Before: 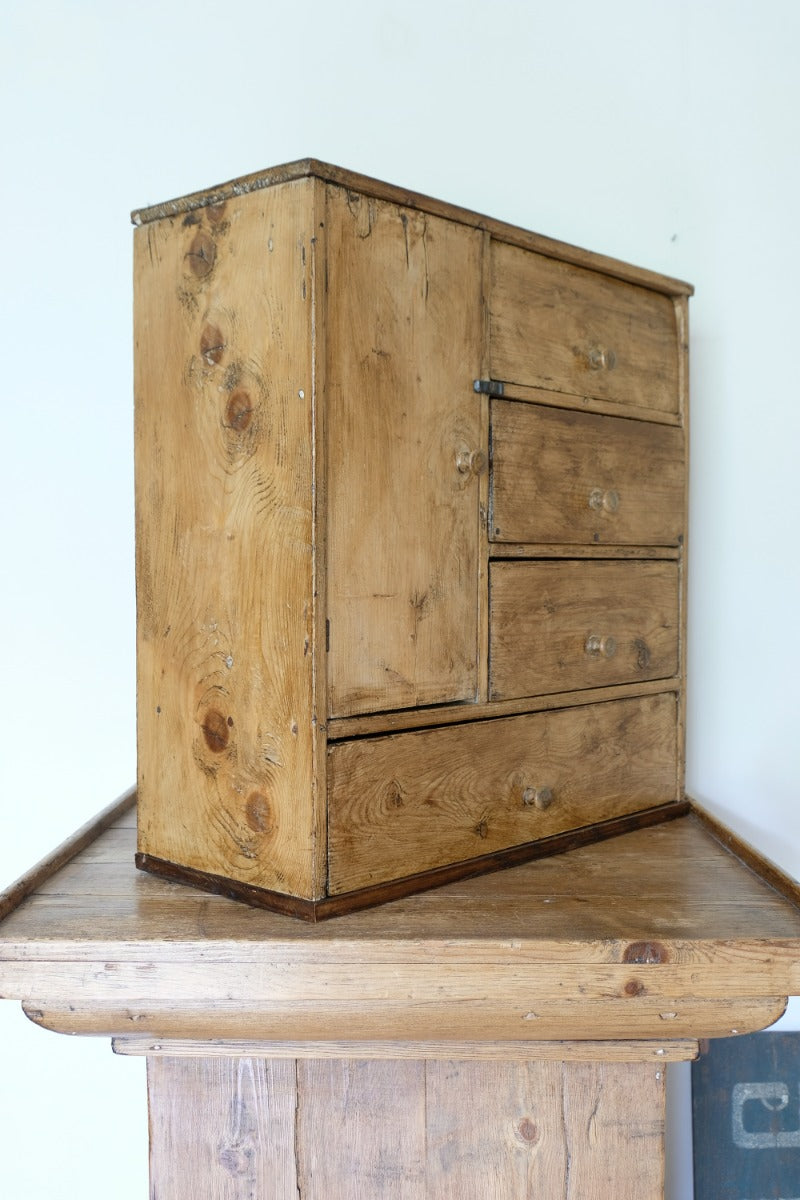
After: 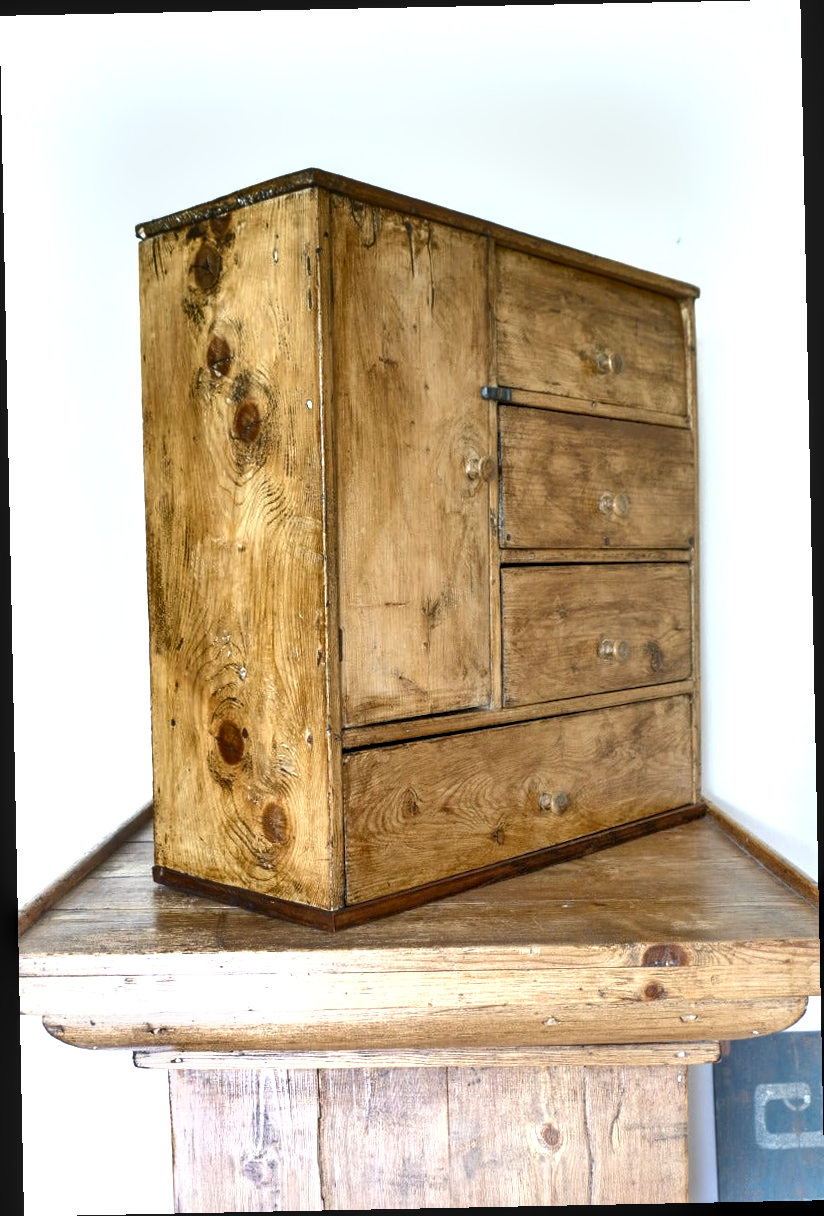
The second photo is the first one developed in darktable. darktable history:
tone equalizer: -8 EV 0.25 EV, -7 EV 0.417 EV, -6 EV 0.417 EV, -5 EV 0.25 EV, -3 EV -0.25 EV, -2 EV -0.417 EV, -1 EV -0.417 EV, +0 EV -0.25 EV, edges refinement/feathering 500, mask exposure compensation -1.57 EV, preserve details guided filter
shadows and highlights: radius 100.41, shadows 50.55, highlights -64.36, highlights color adjustment 49.82%, soften with gaussian
exposure: black level correction 0.001, exposure 1.116 EV, compensate highlight preservation false
rotate and perspective: rotation -1.17°, automatic cropping off
local contrast: on, module defaults
